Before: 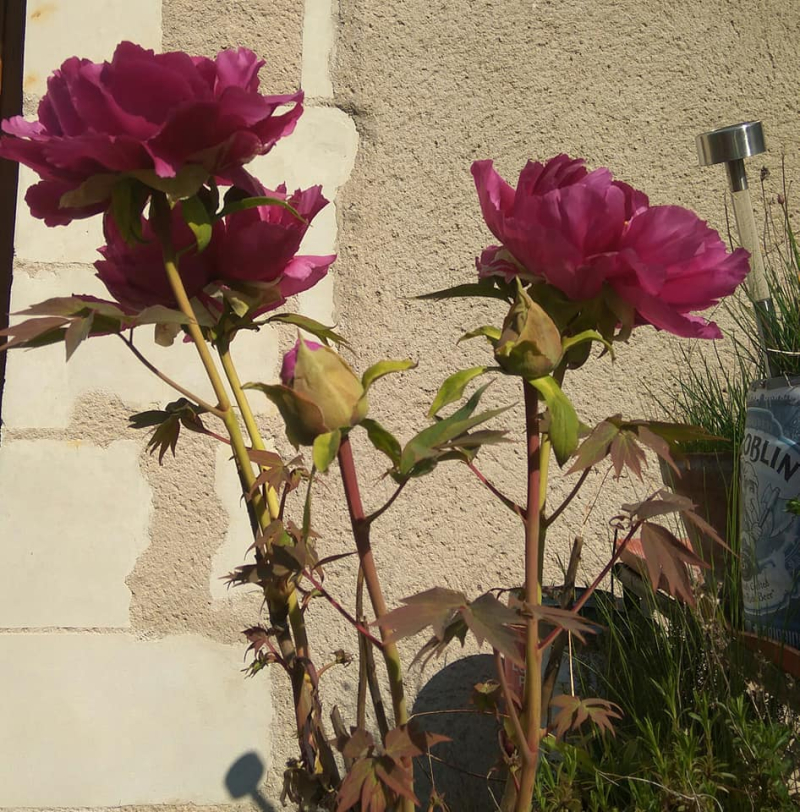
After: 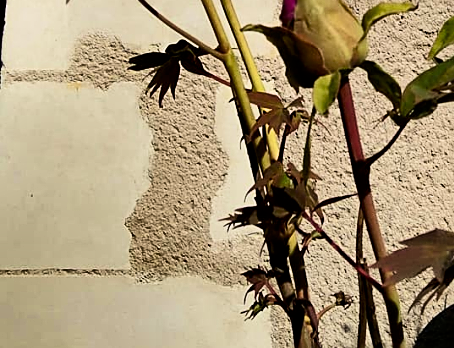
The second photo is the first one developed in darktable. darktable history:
contrast brightness saturation: contrast 0.201, brightness -0.113, saturation 0.101
sharpen: on, module defaults
filmic rgb: black relative exposure -4.02 EV, white relative exposure 2.99 EV, hardness 2.99, contrast 1.403
crop: top 44.142%, right 43.191%, bottom 12.988%
shadows and highlights: shadows 24.4, highlights -79.55, soften with gaussian
